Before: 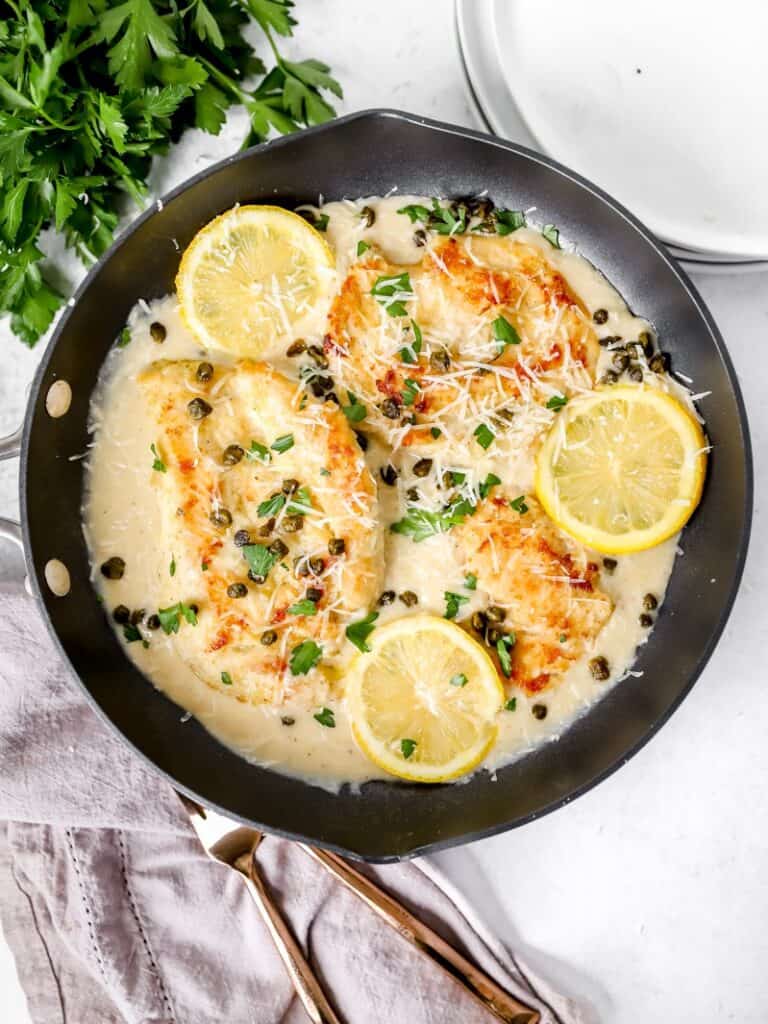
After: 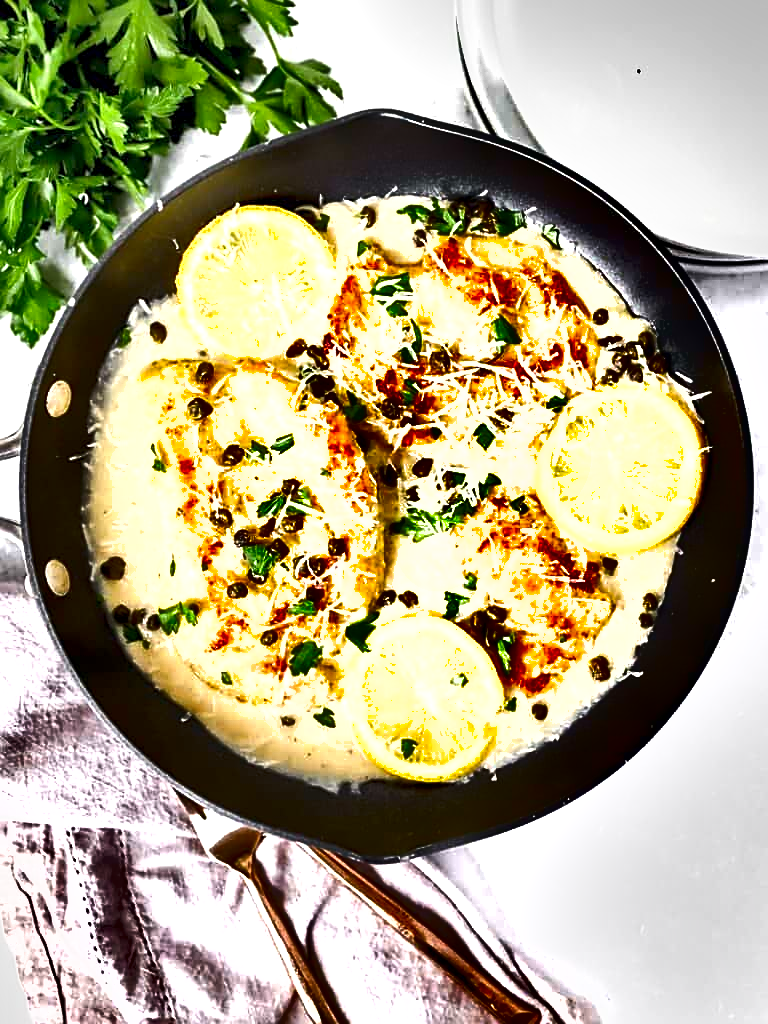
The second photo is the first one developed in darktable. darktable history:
sharpen: on, module defaults
exposure: black level correction 0.001, exposure 1.129 EV, compensate exposure bias true, compensate highlight preservation false
shadows and highlights: shadows 80.73, white point adjustment -9.07, highlights -61.46, soften with gaussian
